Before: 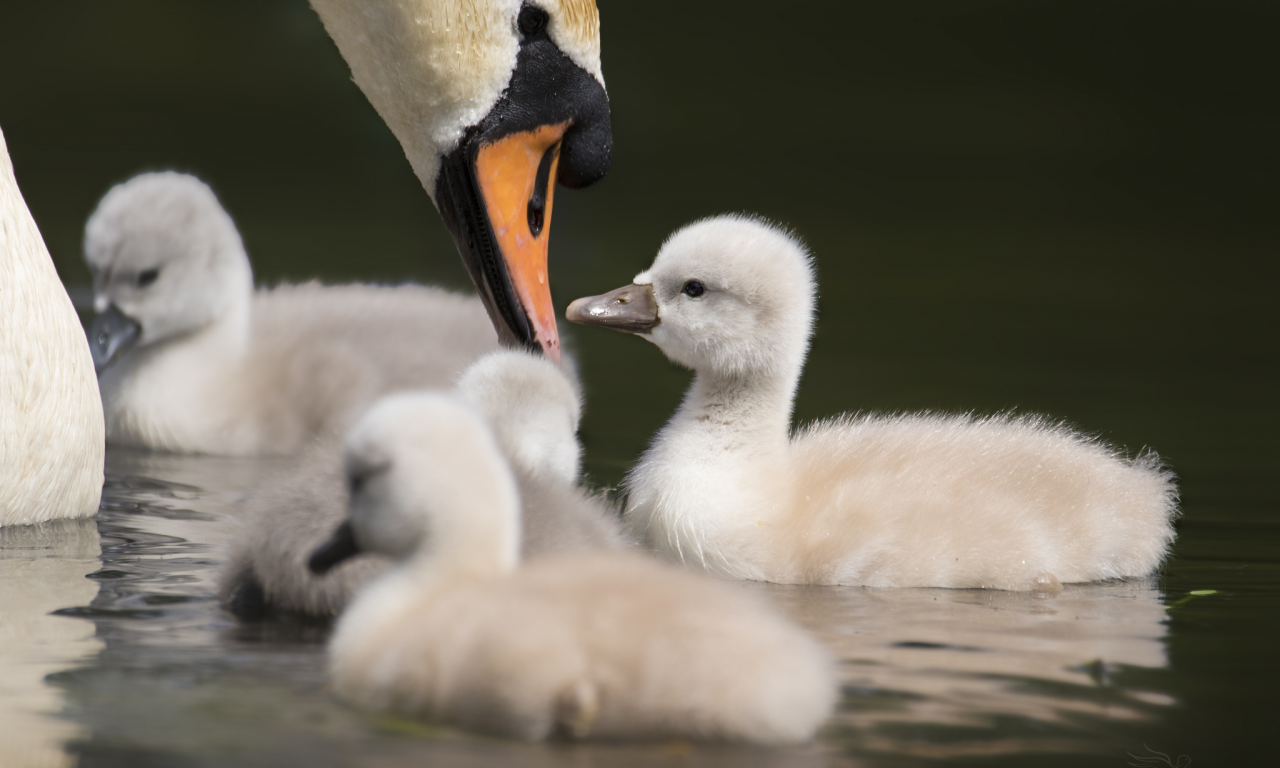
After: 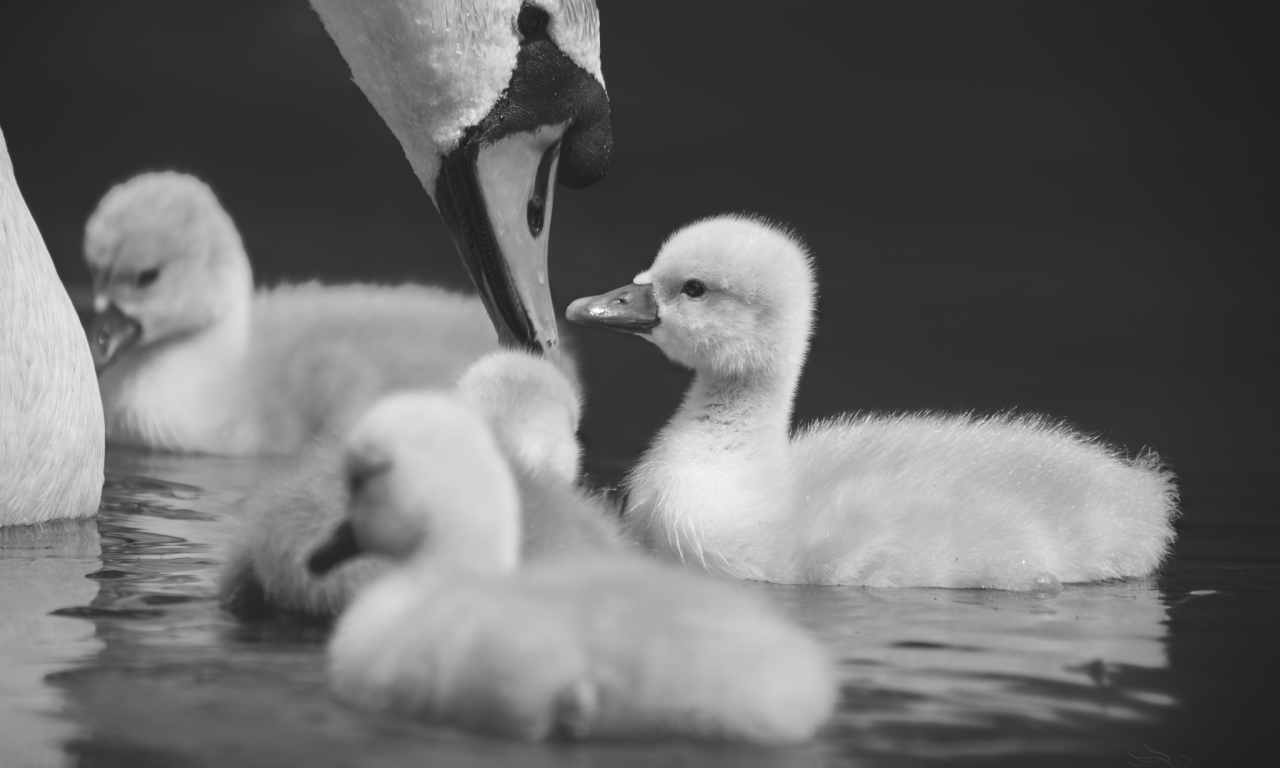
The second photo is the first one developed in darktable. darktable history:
exposure: black level correction -0.015, compensate exposure bias true, compensate highlight preservation false
local contrast: highlights 100%, shadows 98%, detail 119%, midtone range 0.2
vignetting: on, module defaults
contrast brightness saturation: saturation -0.069
color calibration: output gray [0.31, 0.36, 0.33, 0], illuminant same as pipeline (D50), adaptation XYZ, x 0.347, y 0.358, temperature 5022.62 K
